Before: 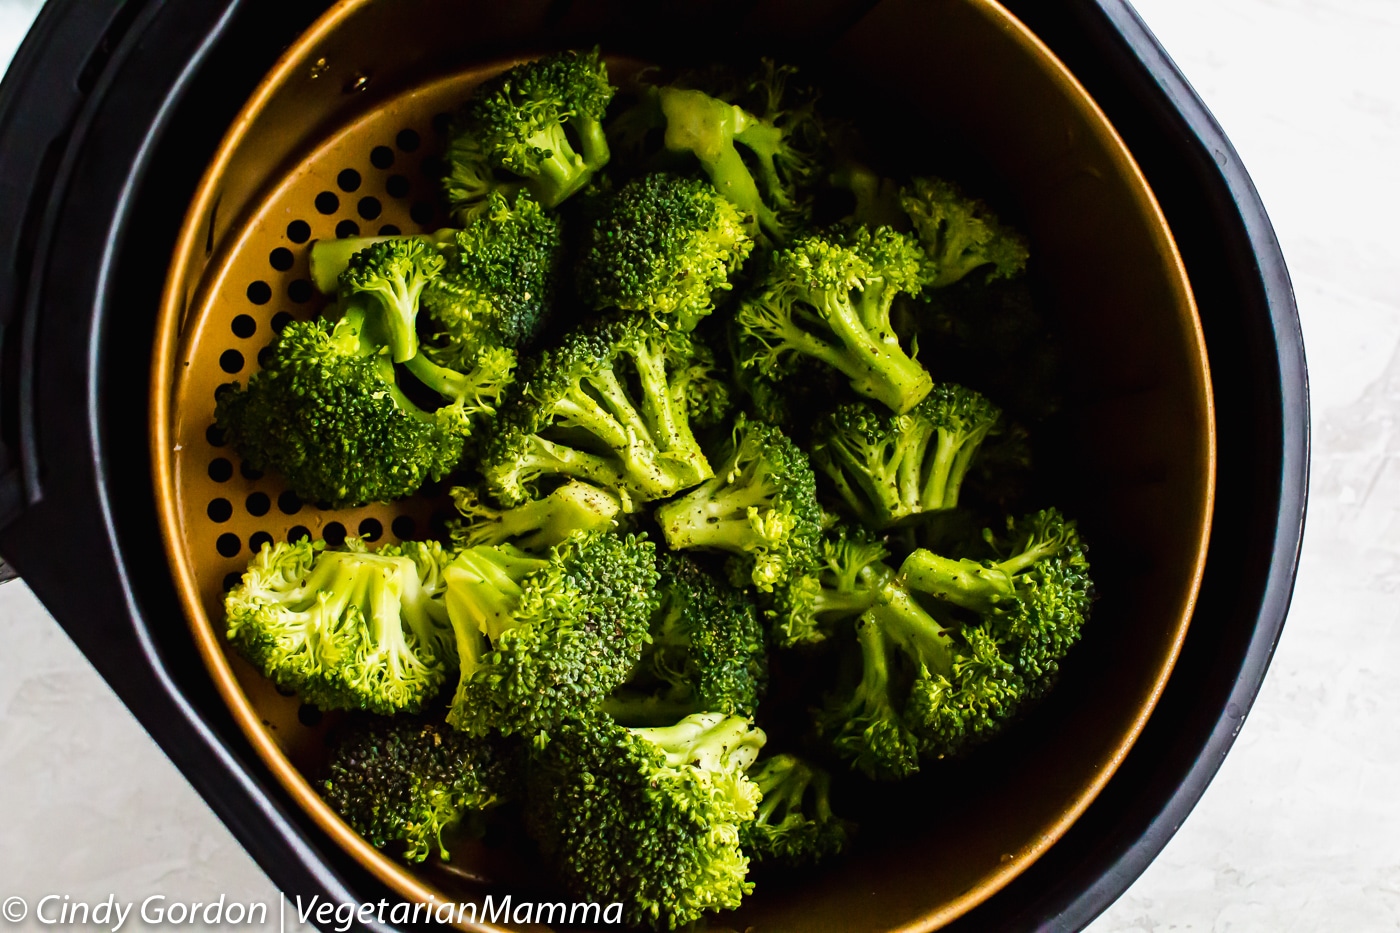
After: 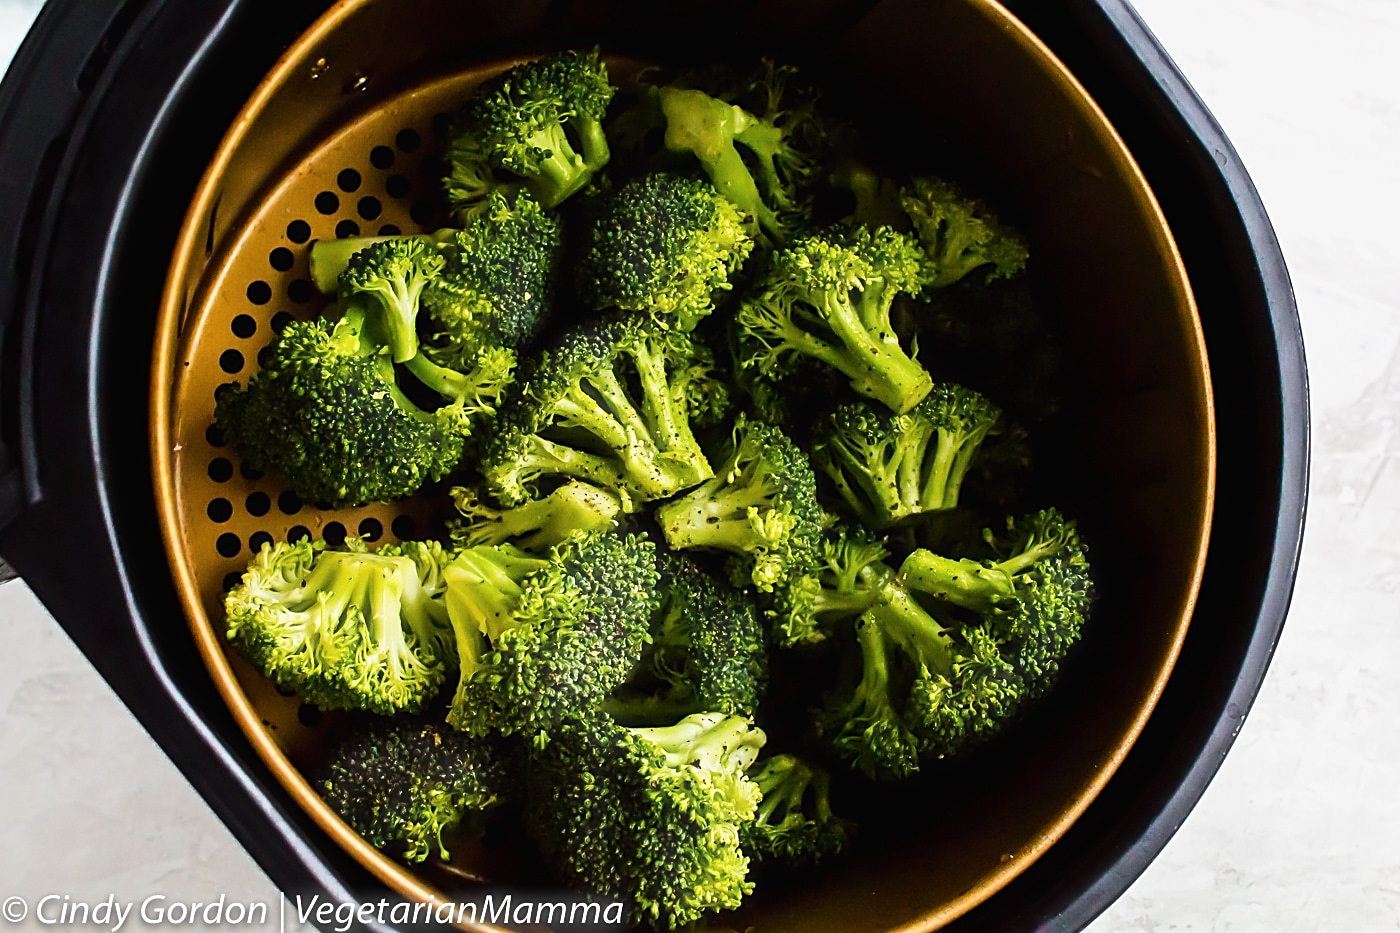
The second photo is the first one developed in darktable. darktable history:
haze removal: strength -0.1, adaptive false
sharpen: on, module defaults
